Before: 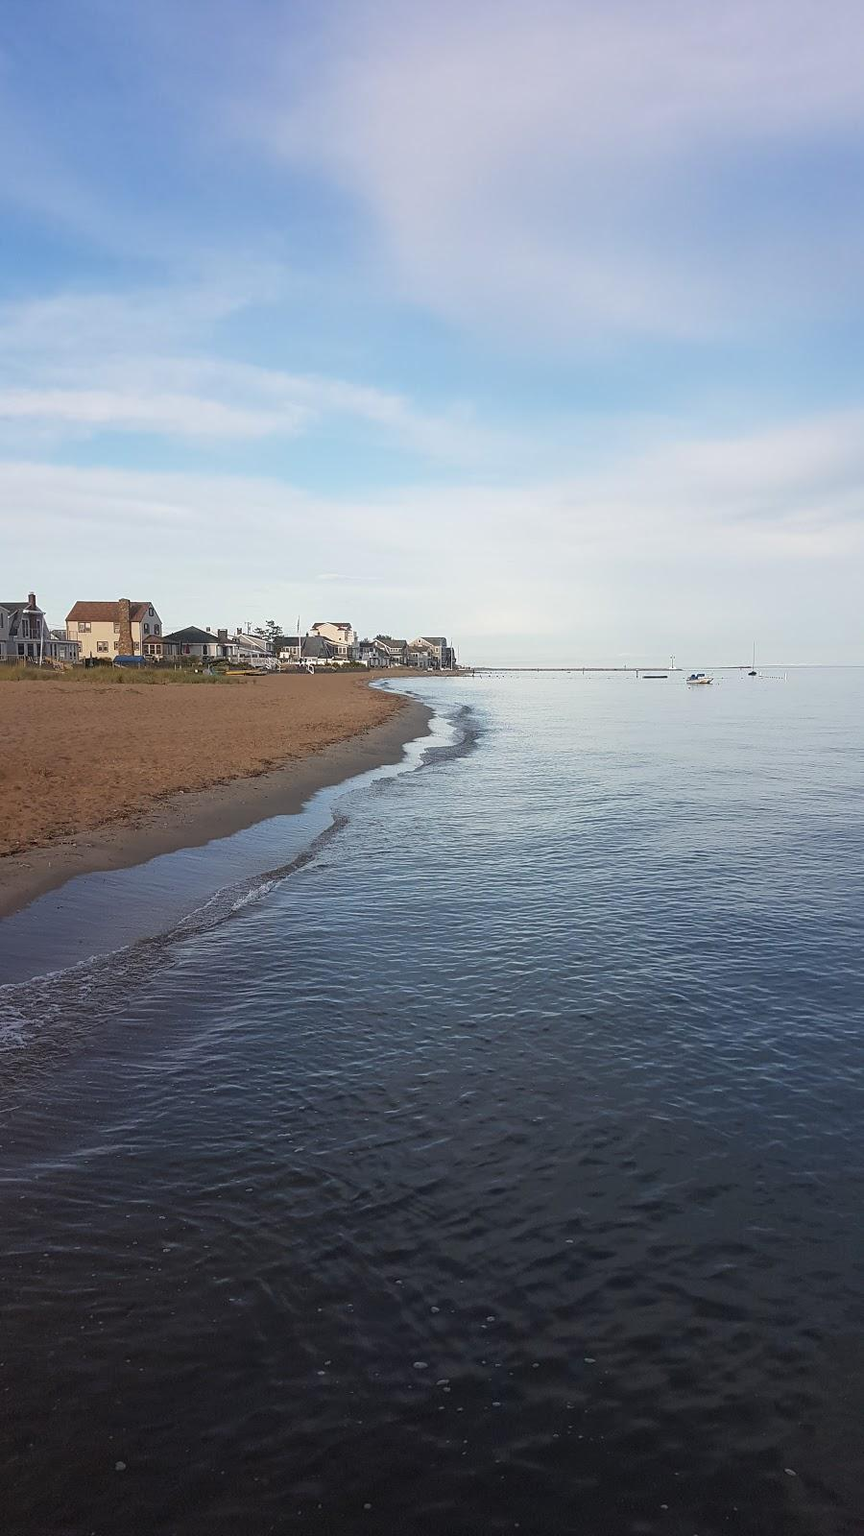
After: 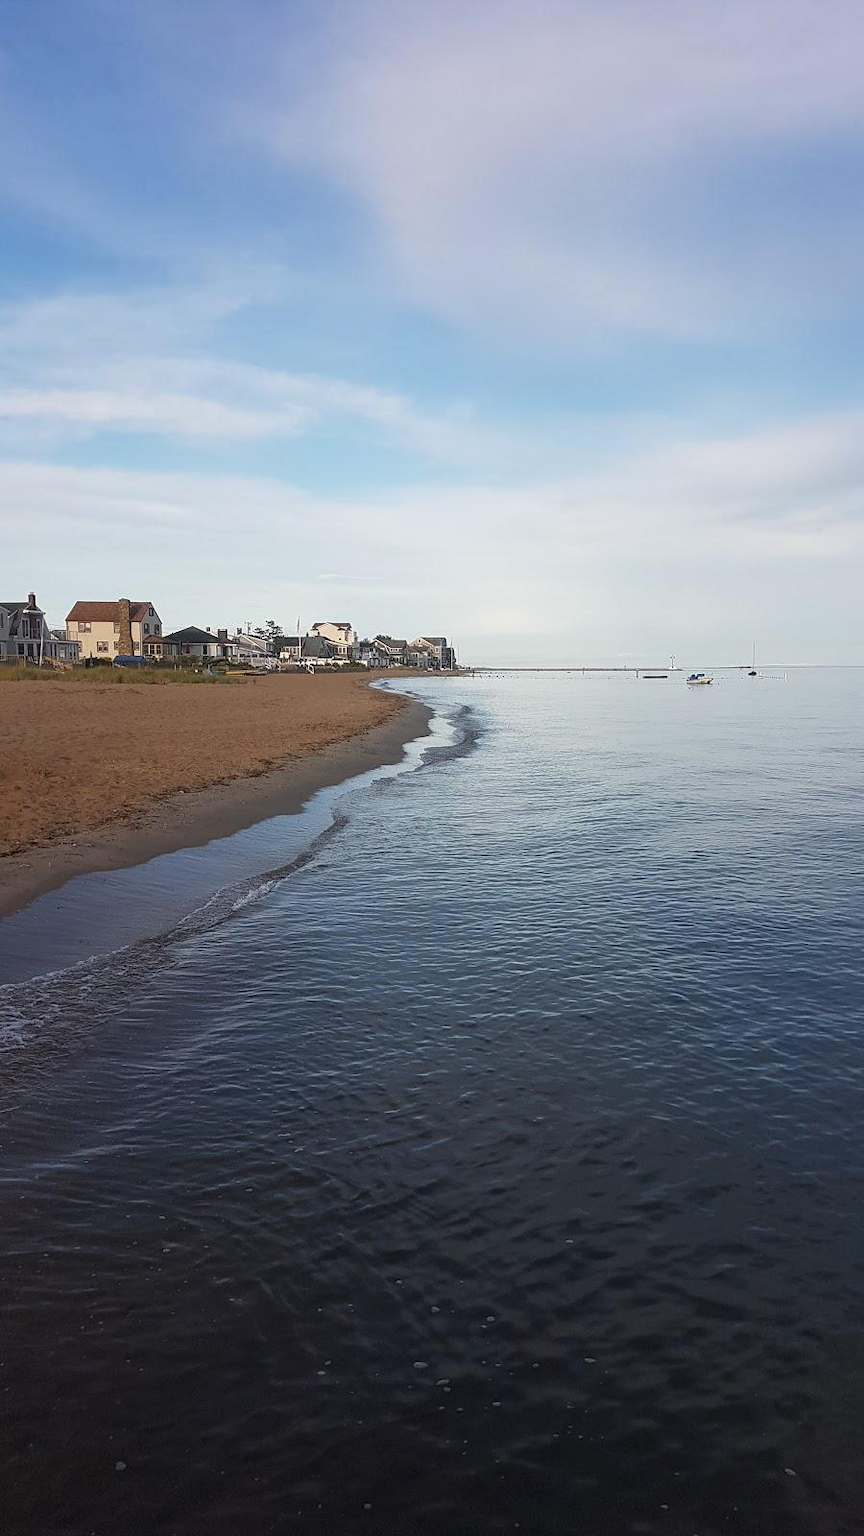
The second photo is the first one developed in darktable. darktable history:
contrast brightness saturation: contrast 0.033, brightness -0.043
